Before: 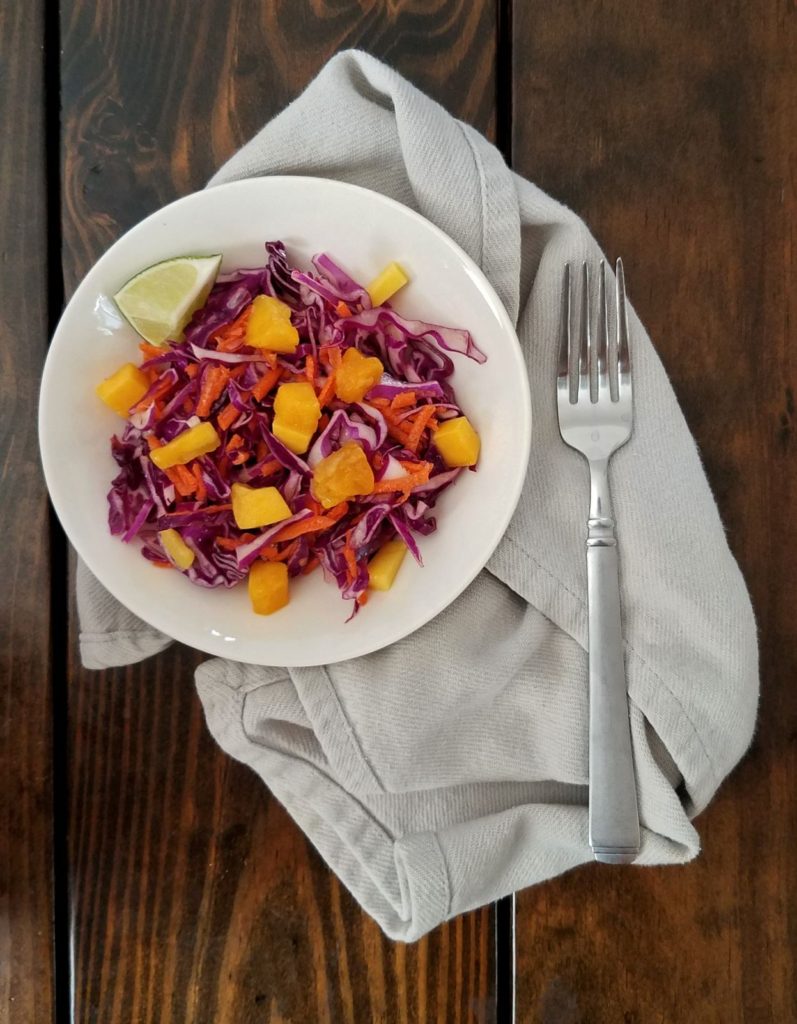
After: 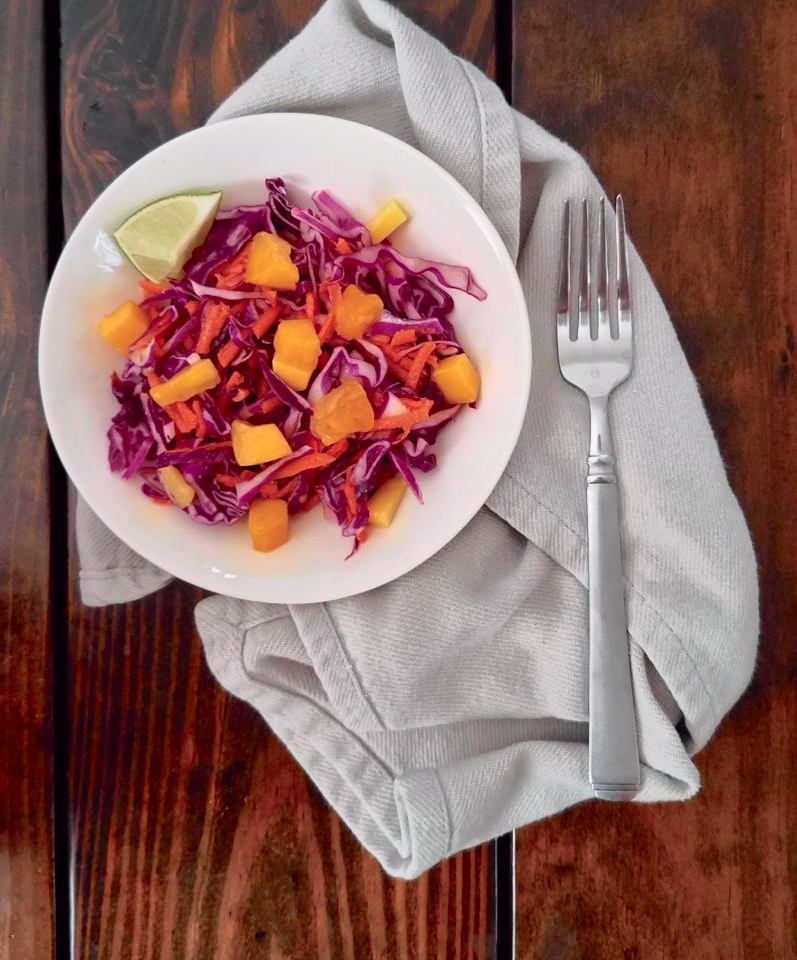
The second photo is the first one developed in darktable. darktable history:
crop and rotate: top 6.25%
tone curve: curves: ch0 [(0, 0) (0.105, 0.068) (0.195, 0.162) (0.283, 0.283) (0.384, 0.404) (0.485, 0.531) (0.638, 0.681) (0.795, 0.879) (1, 0.977)]; ch1 [(0, 0) (0.161, 0.092) (0.35, 0.33) (0.379, 0.401) (0.456, 0.469) (0.498, 0.506) (0.521, 0.549) (0.58, 0.624) (0.635, 0.671) (1, 1)]; ch2 [(0, 0) (0.371, 0.362) (0.437, 0.437) (0.483, 0.484) (0.53, 0.515) (0.56, 0.58) (0.622, 0.606) (1, 1)], color space Lab, independent channels, preserve colors none
shadows and highlights: on, module defaults
